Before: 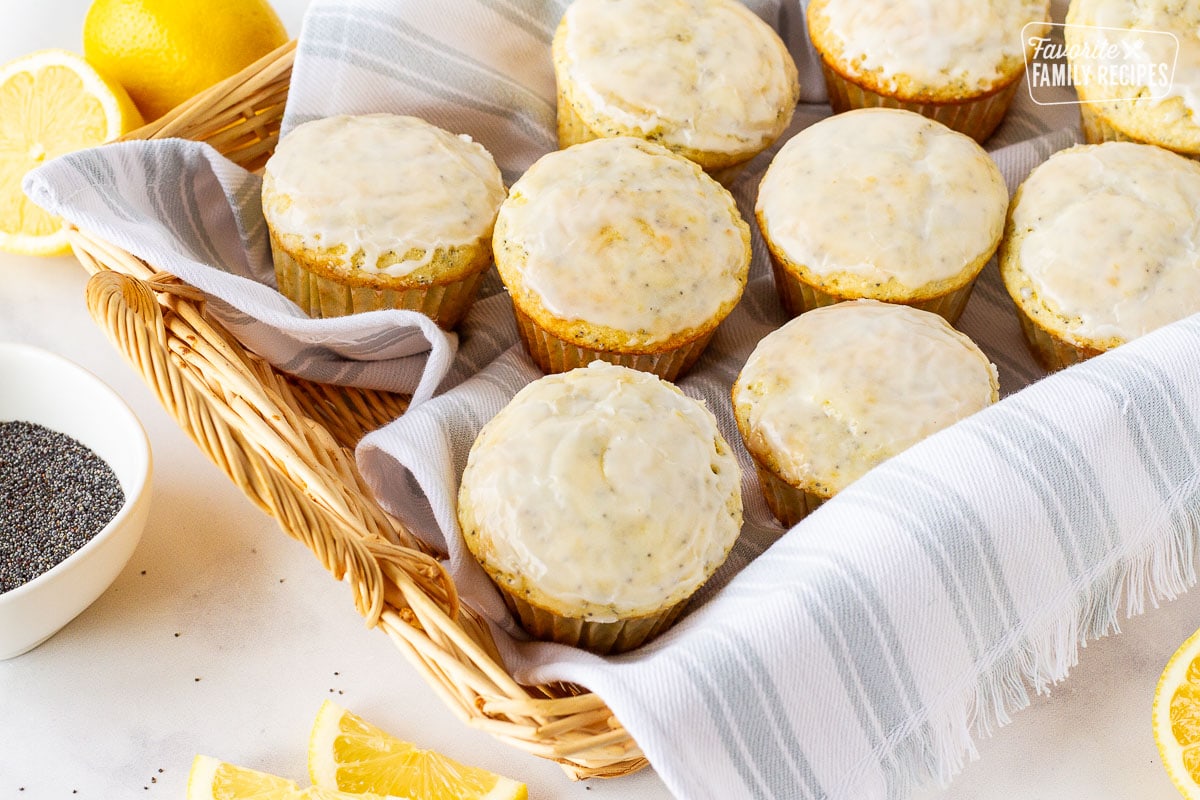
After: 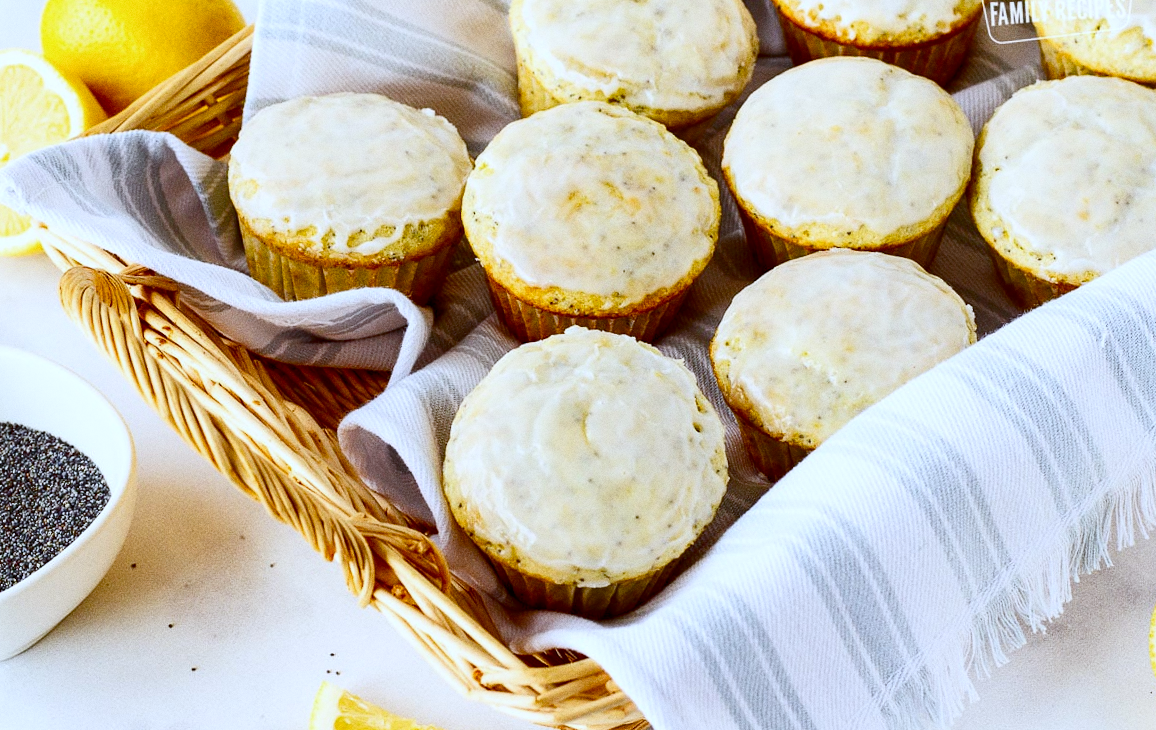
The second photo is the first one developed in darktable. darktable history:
contrast brightness saturation: contrast 0.21, brightness -0.11, saturation 0.21
grain: coarseness 0.09 ISO
white balance: red 0.924, blue 1.095
rotate and perspective: rotation -3.52°, crop left 0.036, crop right 0.964, crop top 0.081, crop bottom 0.919
color balance rgb: perceptual saturation grading › global saturation 20%, perceptual saturation grading › highlights -25%, perceptual saturation grading › shadows 50%, global vibrance -25%
